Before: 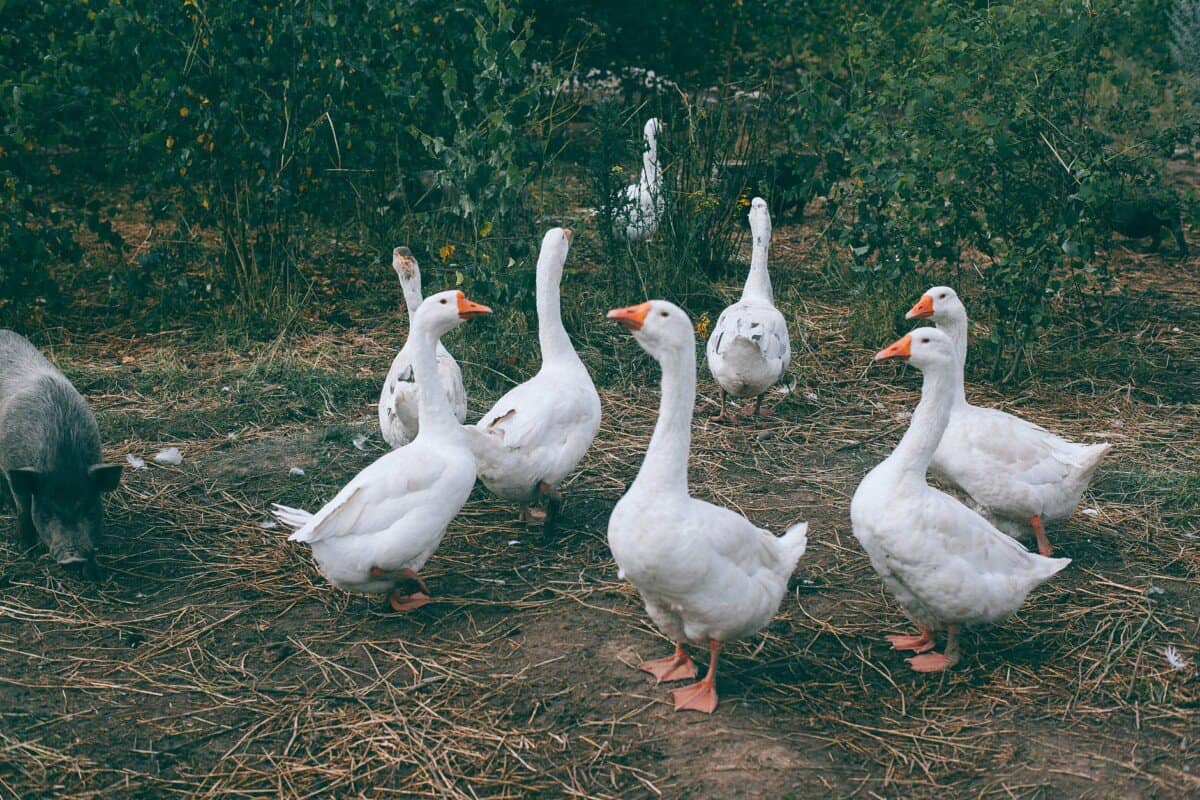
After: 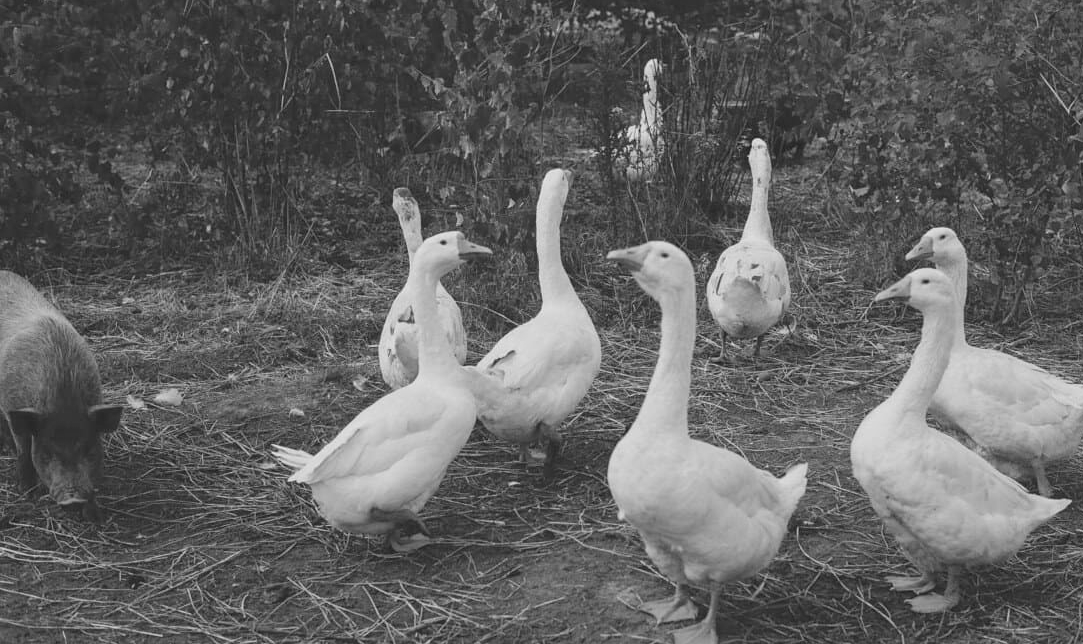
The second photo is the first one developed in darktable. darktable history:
white balance: red 1.188, blue 1.11
crop: top 7.49%, right 9.717%, bottom 11.943%
contrast brightness saturation: contrast -0.1, brightness 0.05, saturation 0.08
monochrome: a -71.75, b 75.82
